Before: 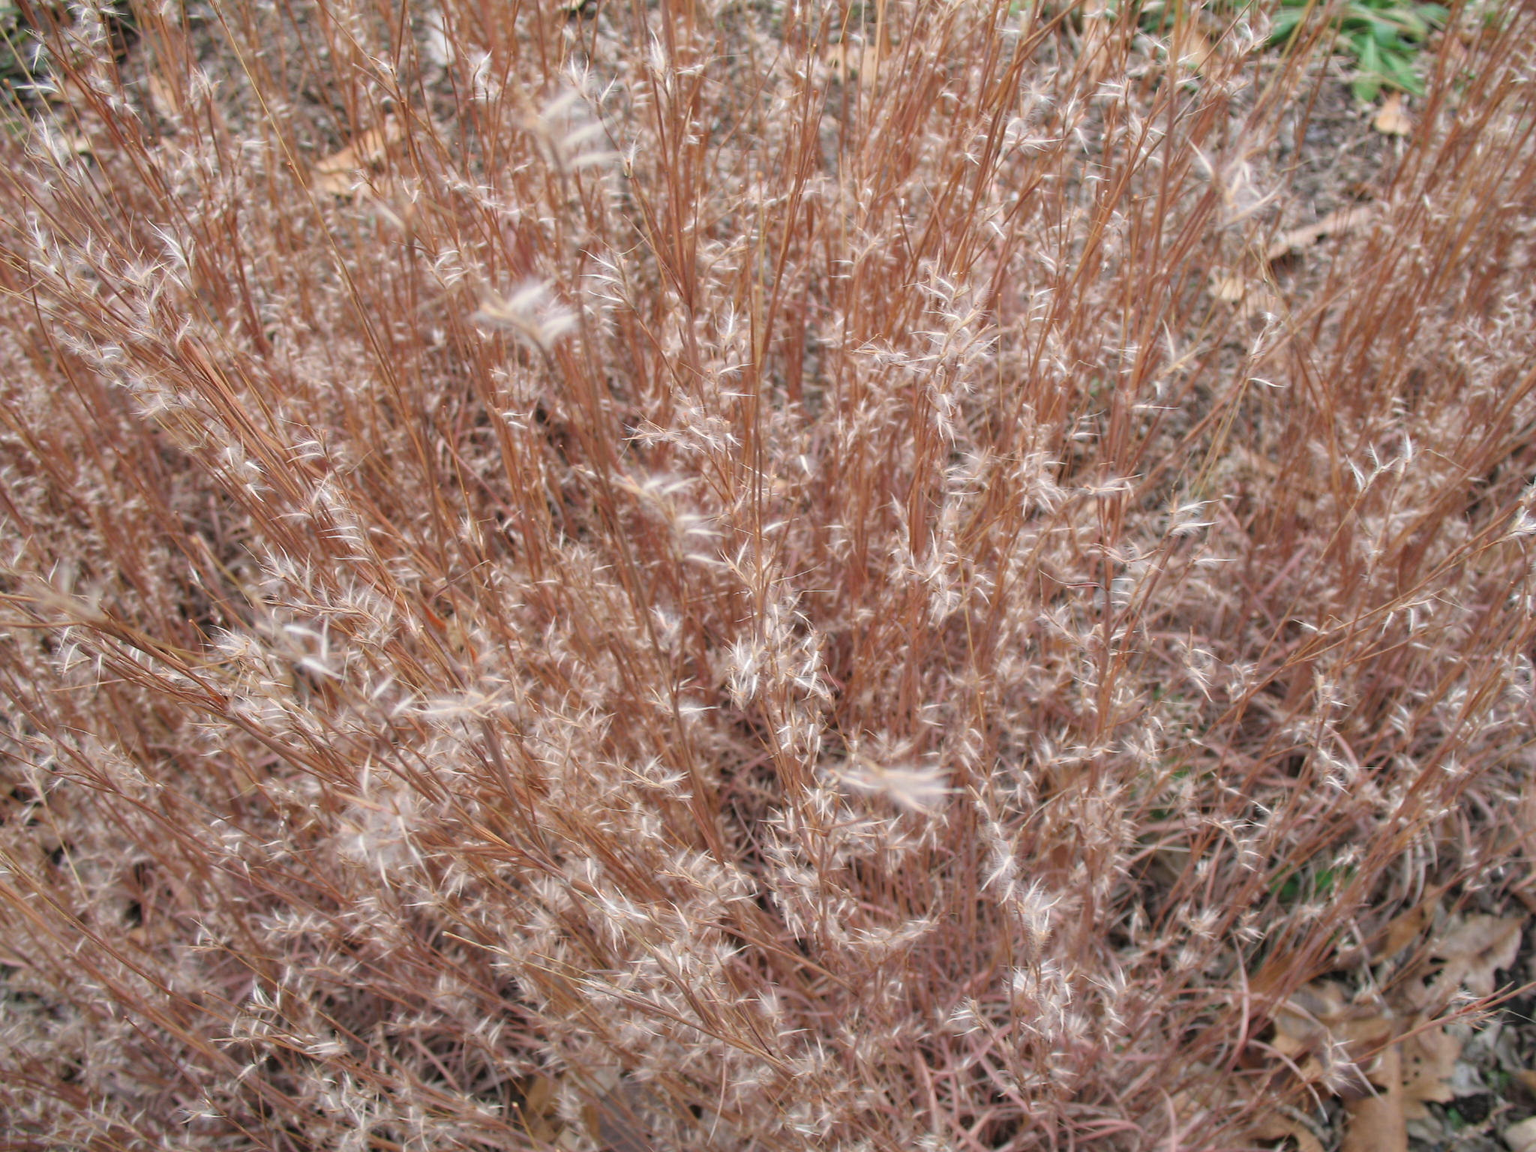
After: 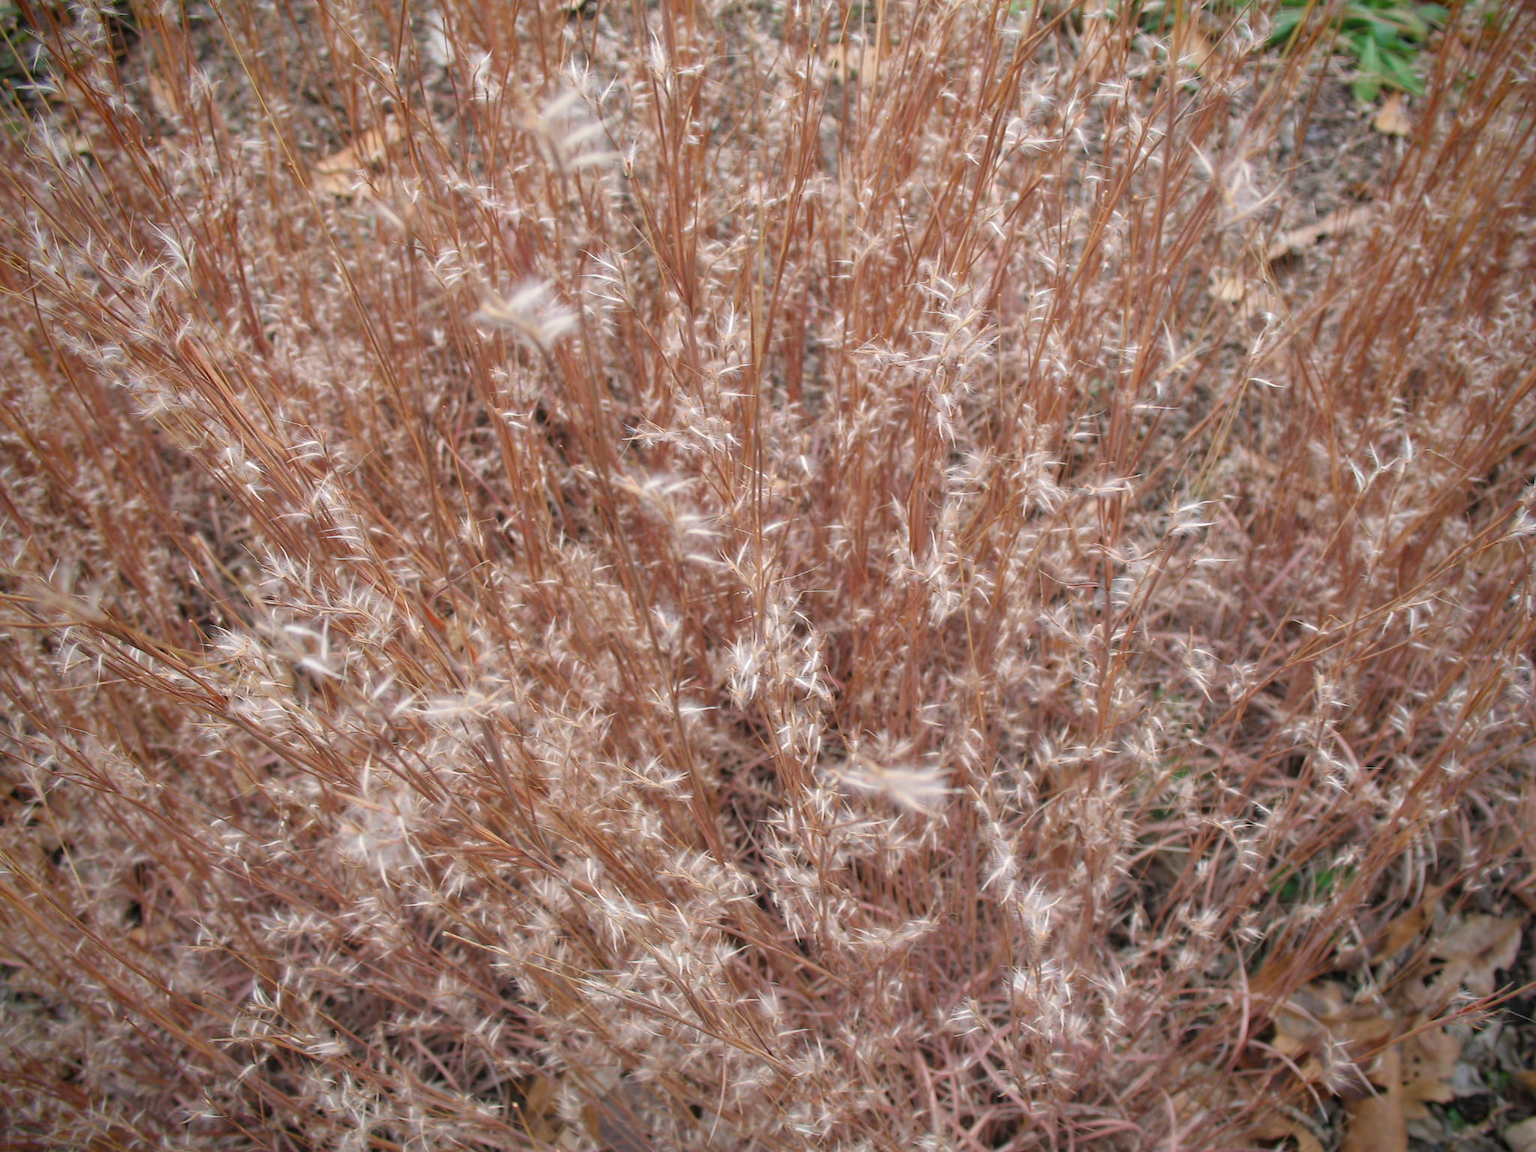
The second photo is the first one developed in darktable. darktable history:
exposure: compensate exposure bias true, compensate highlight preservation false
vignetting: fall-off start 71.85%, saturation 0.369
